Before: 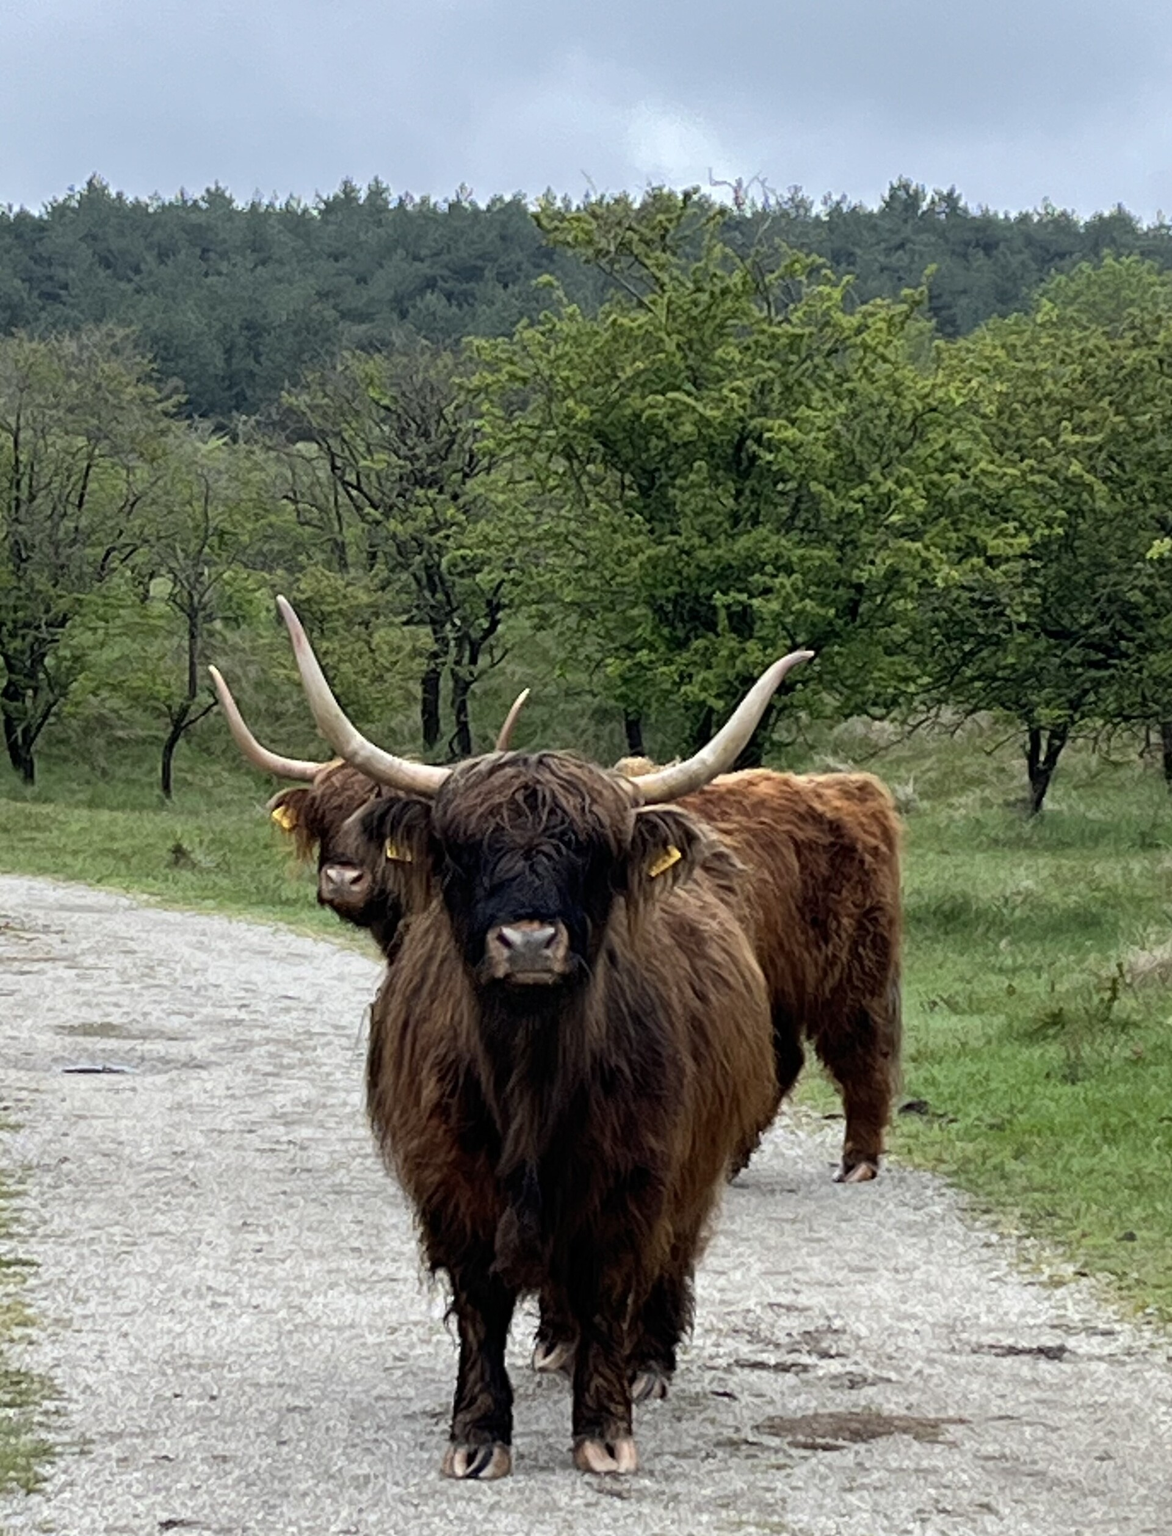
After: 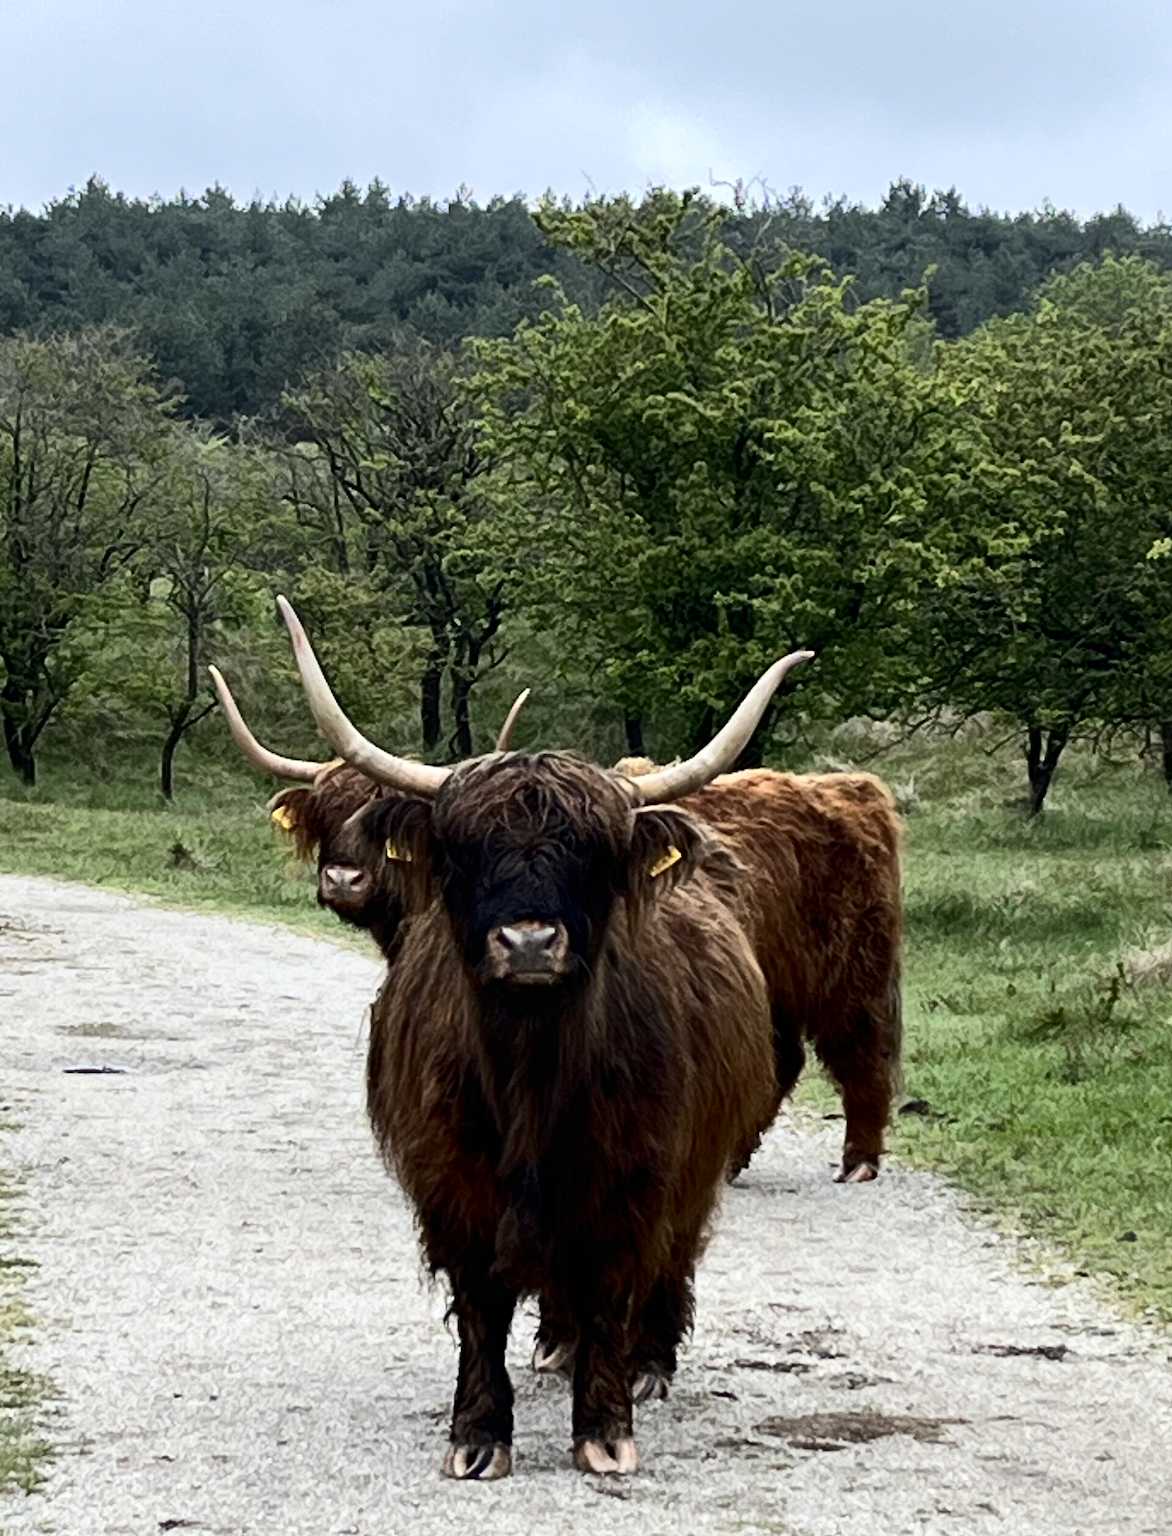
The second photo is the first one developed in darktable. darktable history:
contrast brightness saturation: contrast 0.273
